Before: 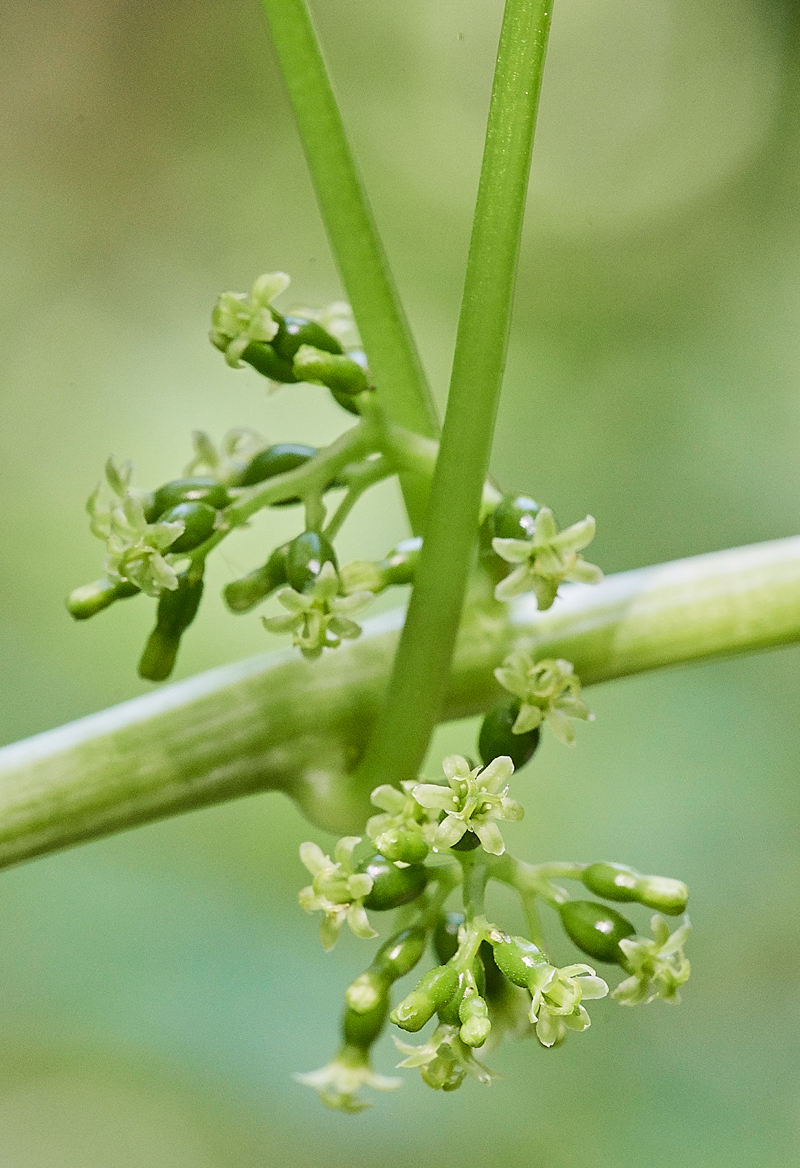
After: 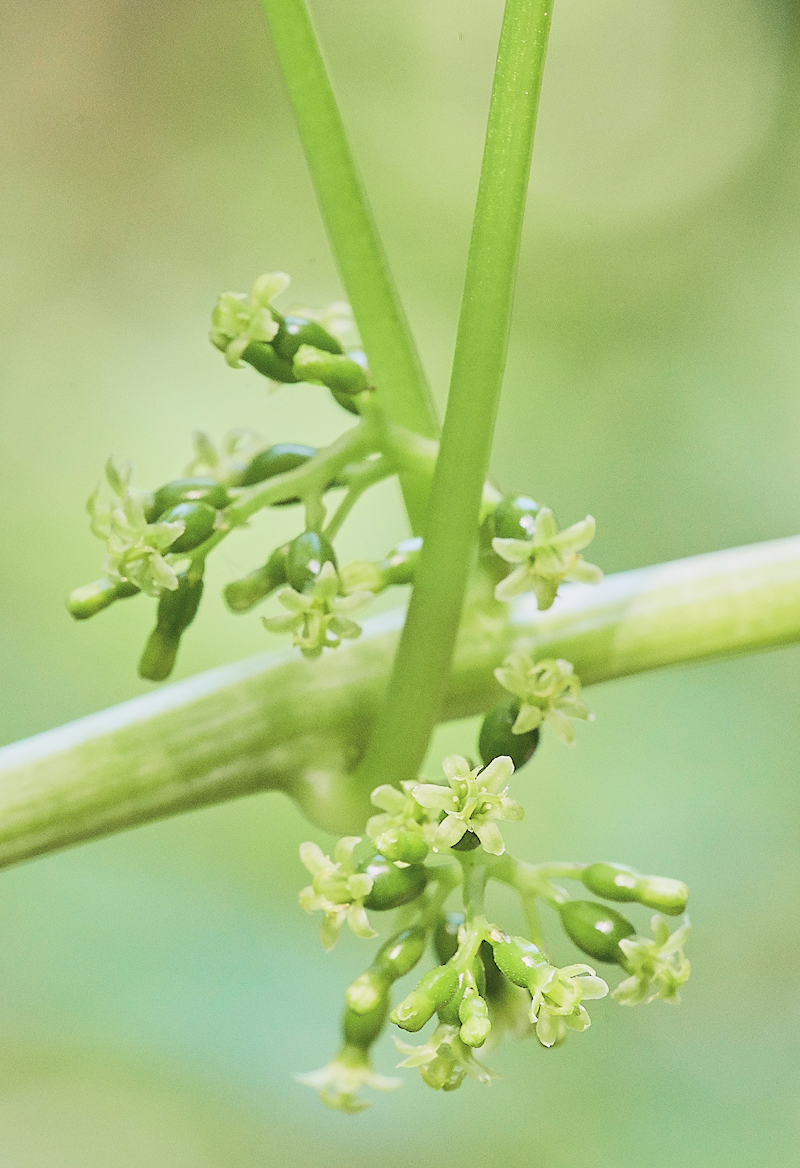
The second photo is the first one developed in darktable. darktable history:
contrast brightness saturation: contrast 0.07
sharpen: radius 5.325, amount 0.312, threshold 26.433
global tonemap: drago (0.7, 100)
